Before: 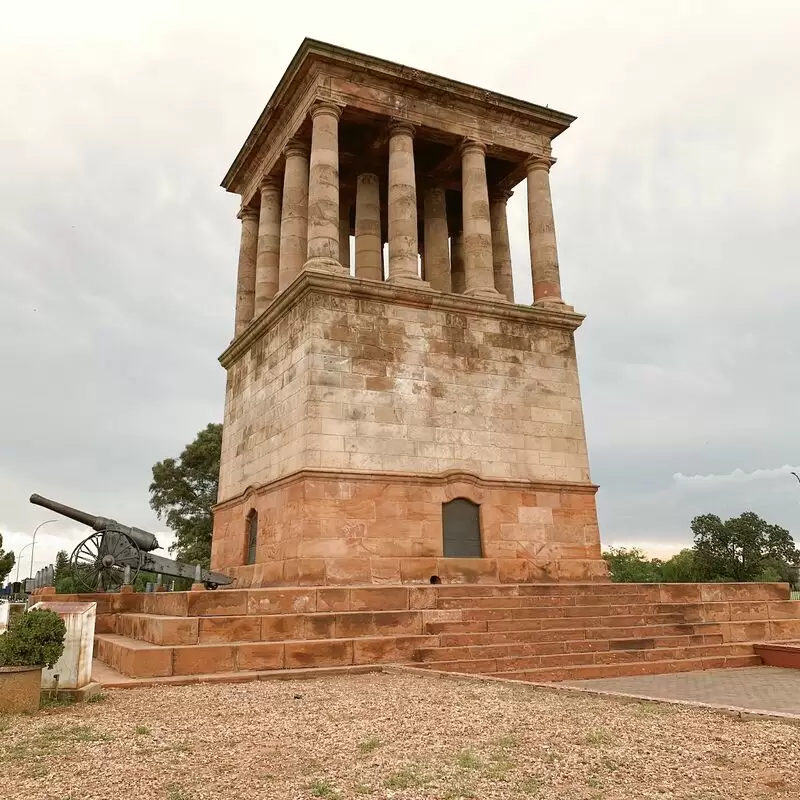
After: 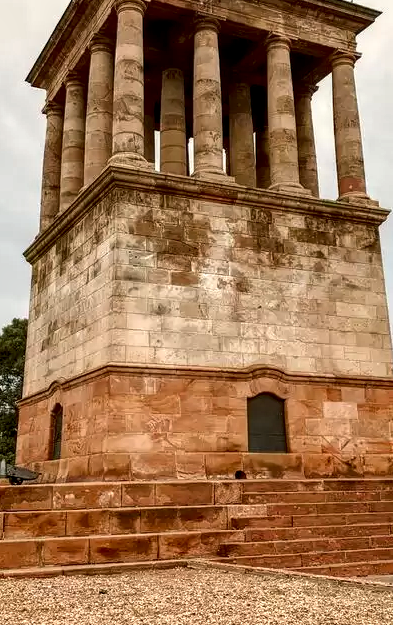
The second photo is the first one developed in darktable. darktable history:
contrast brightness saturation: contrast 0.117, brightness -0.115, saturation 0.2
local contrast: detail 150%
crop and rotate: angle 0.024°, left 24.428%, top 13.214%, right 26.419%, bottom 8.592%
